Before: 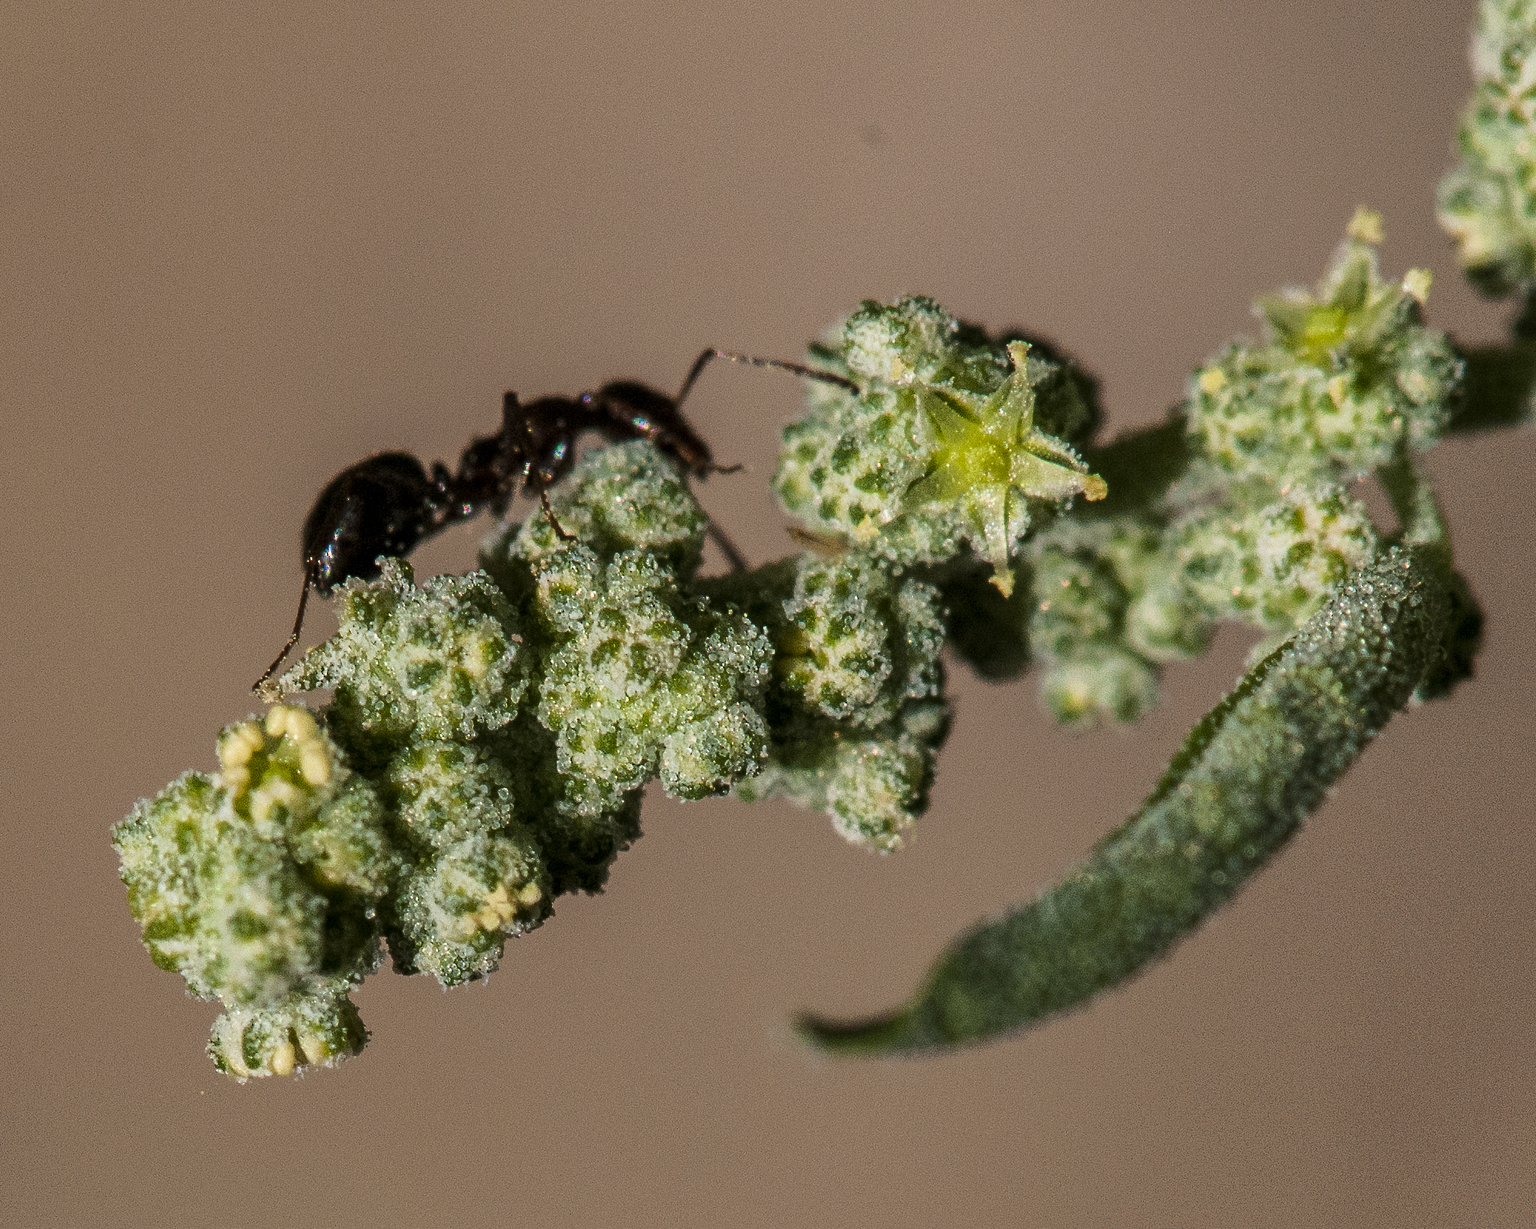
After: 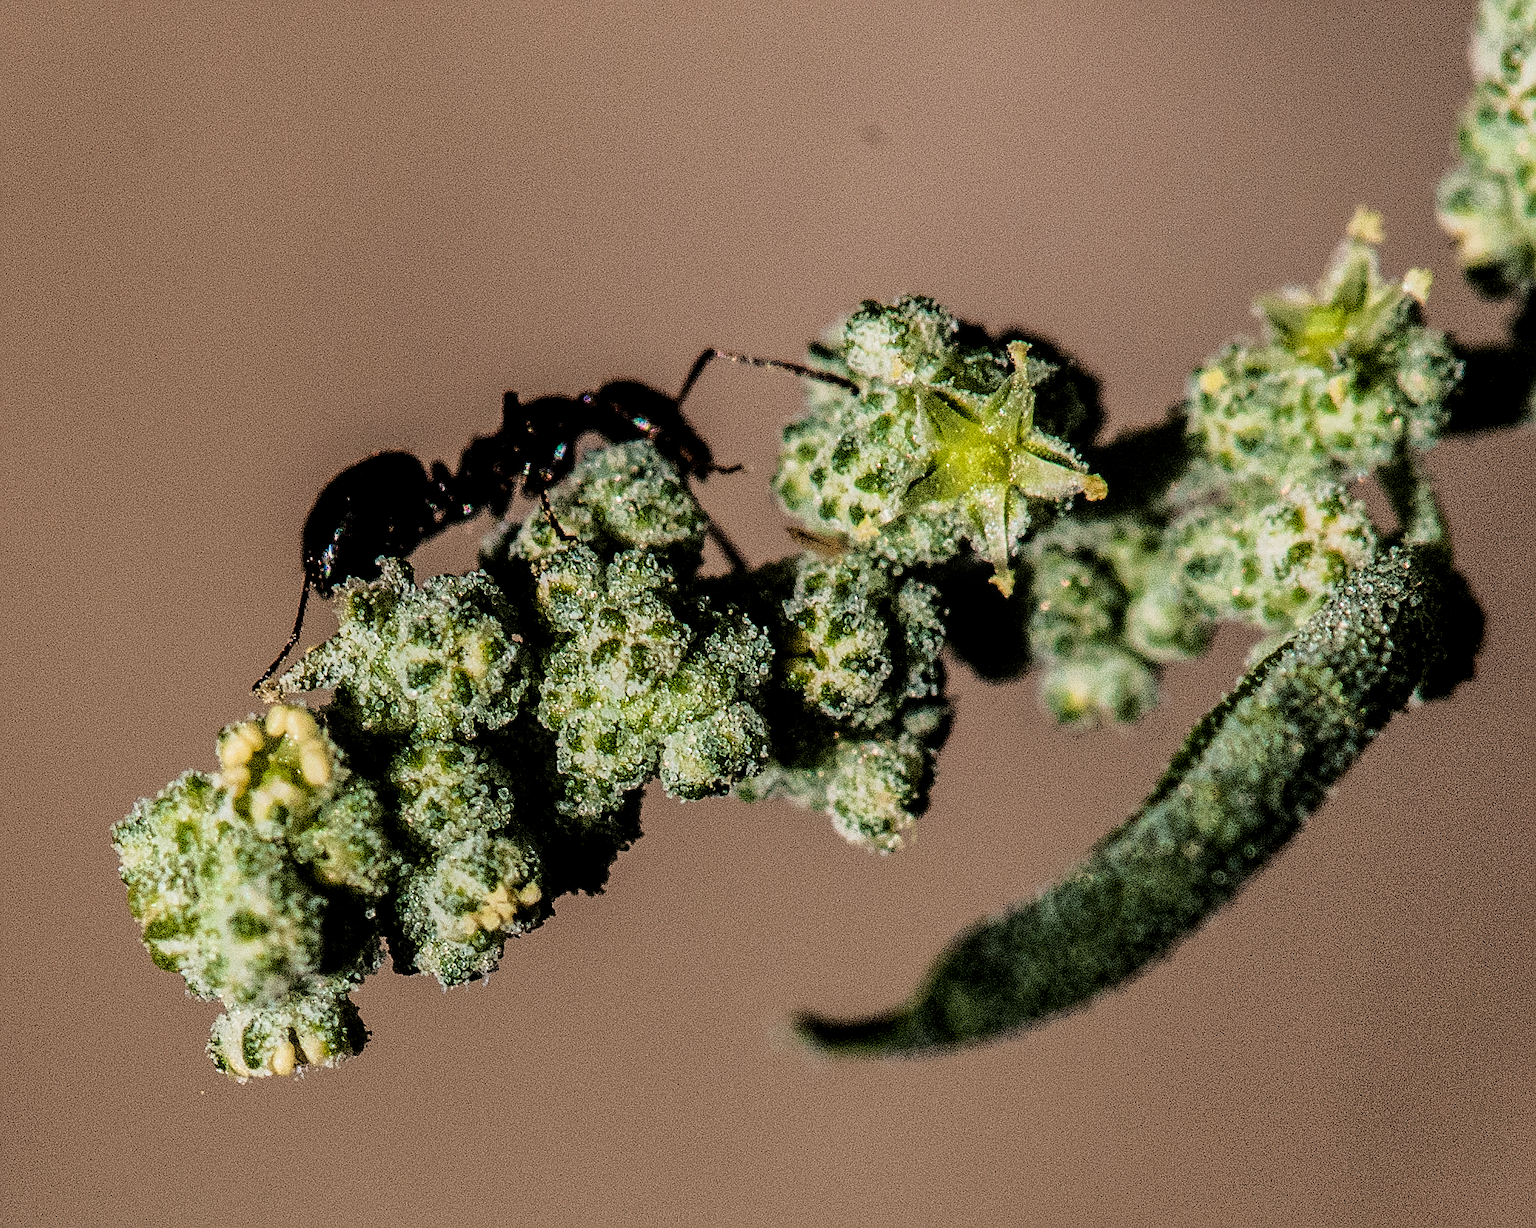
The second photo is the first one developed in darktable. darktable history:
local contrast: on, module defaults
sharpen: on, module defaults
filmic rgb: black relative exposure -5 EV, white relative exposure 3.5 EV, hardness 3.19, contrast 1.4, highlights saturation mix -50%
